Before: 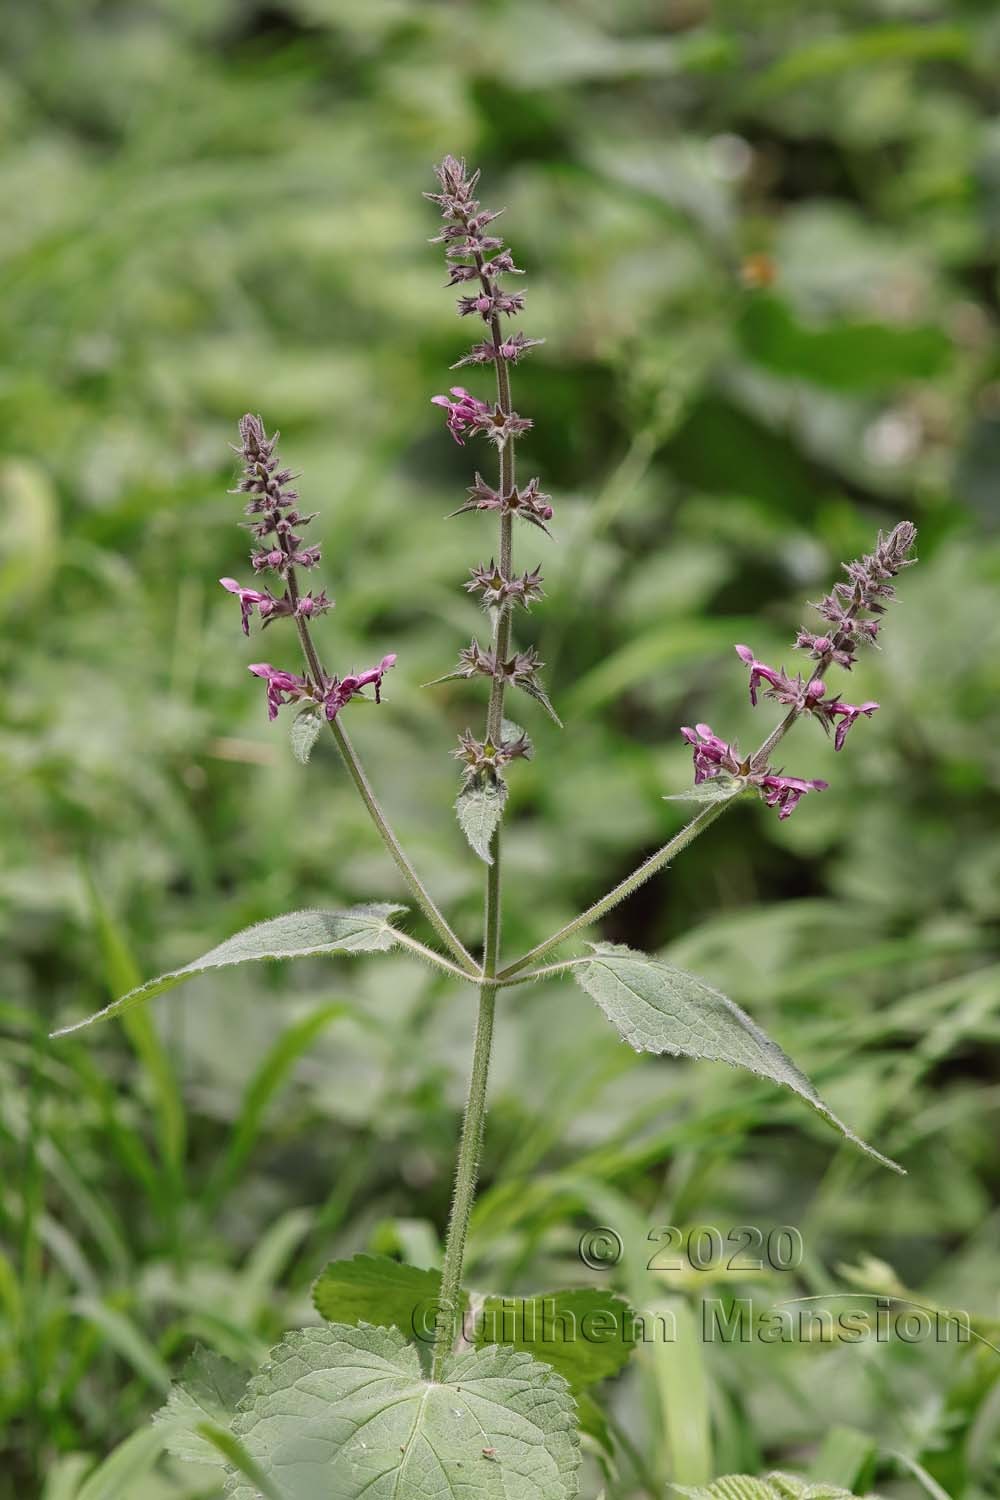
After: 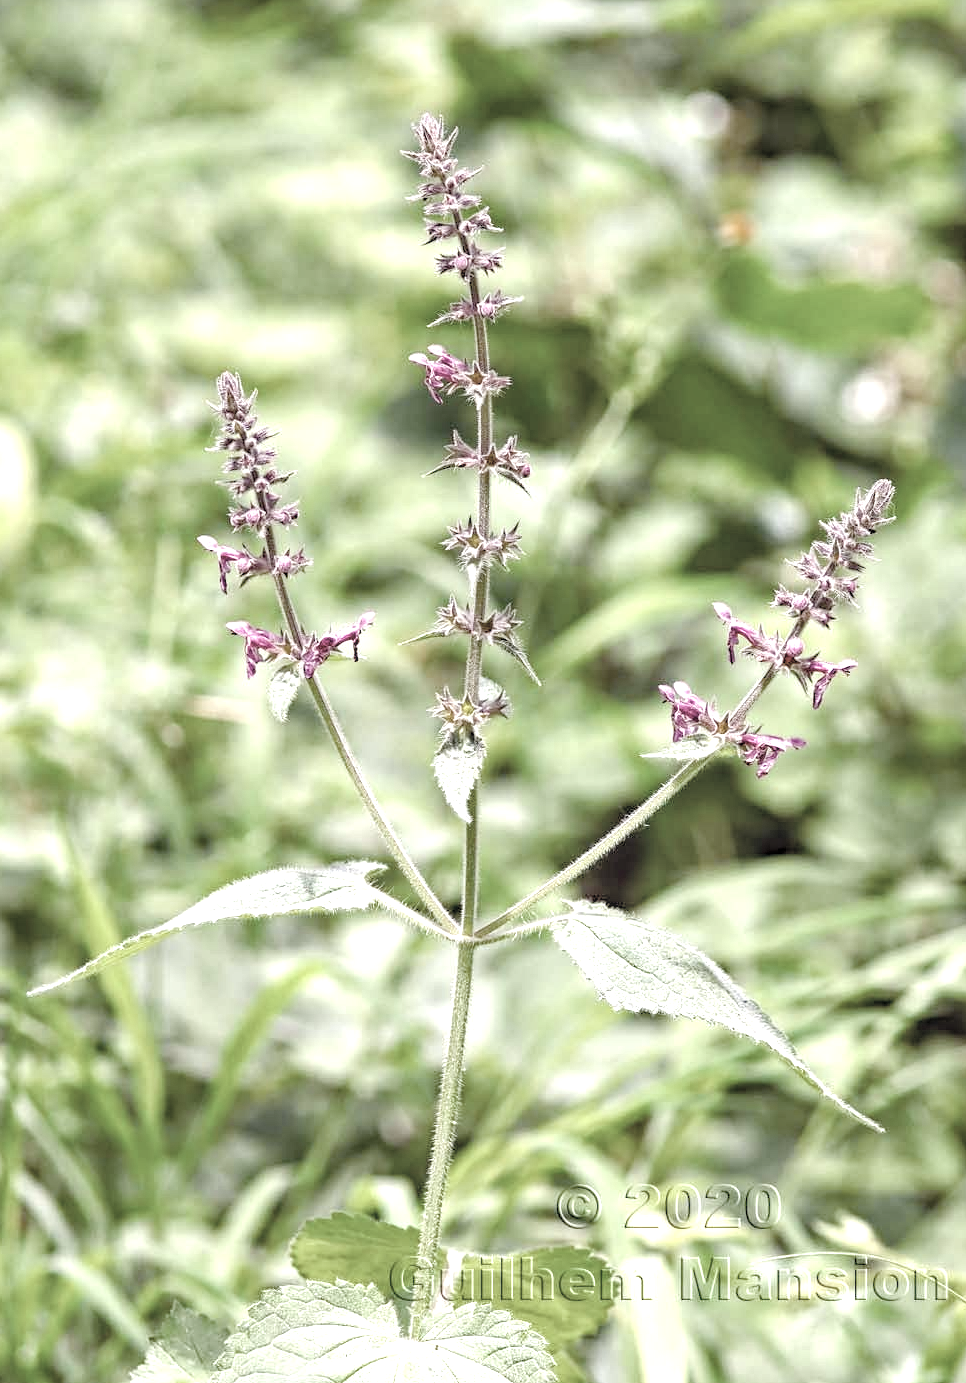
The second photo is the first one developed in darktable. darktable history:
crop: left 2.253%, top 2.843%, right 1.065%, bottom 4.921%
color balance rgb: highlights gain › chroma 0.159%, highlights gain › hue 329.92°, linear chroma grading › global chroma 6.902%, perceptual saturation grading › global saturation 20%, perceptual saturation grading › highlights -49.176%, perceptual saturation grading › shadows 24.934%, perceptual brilliance grading › global brilliance 20.103%
contrast brightness saturation: brightness 0.184, saturation -0.514
exposure: exposure 0.648 EV, compensate exposure bias true, compensate highlight preservation false
haze removal: strength 0.278, distance 0.253, adaptive false
tone equalizer: edges refinement/feathering 500, mask exposure compensation -1.57 EV, preserve details no
local contrast: on, module defaults
